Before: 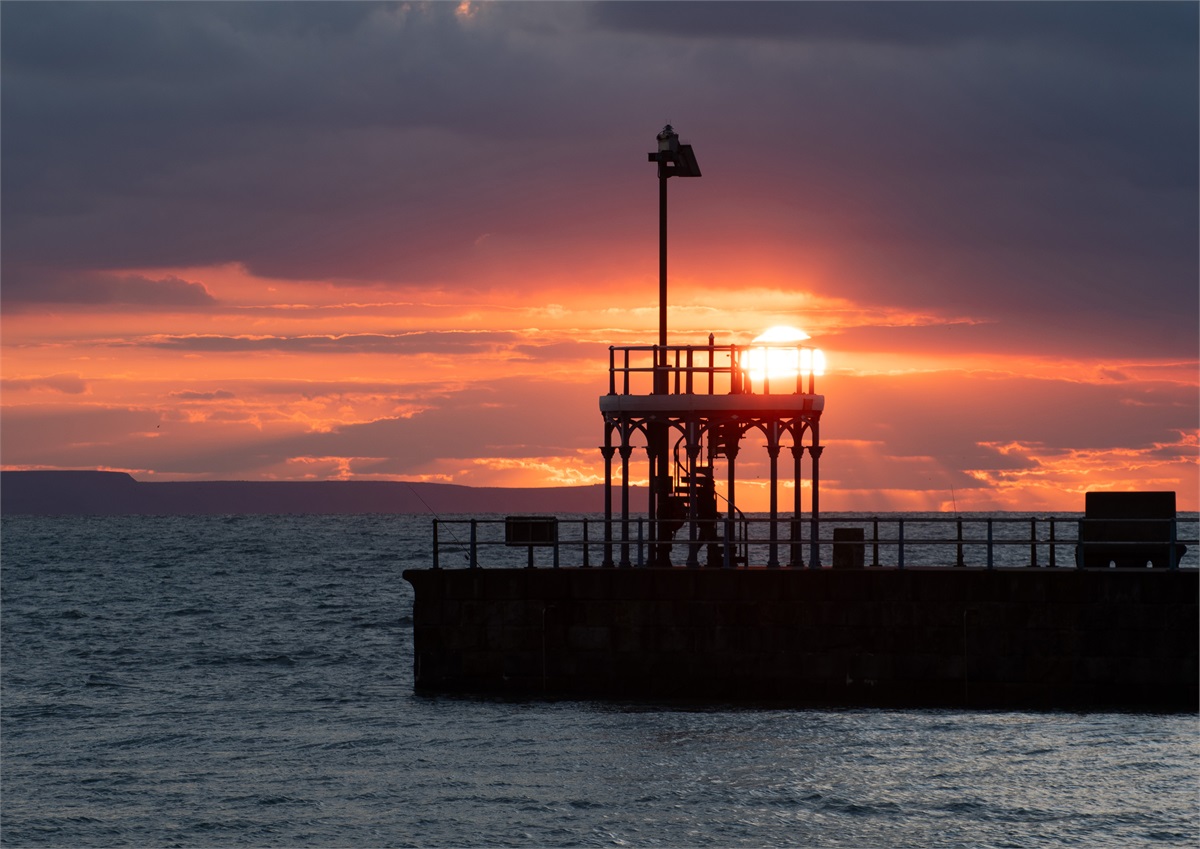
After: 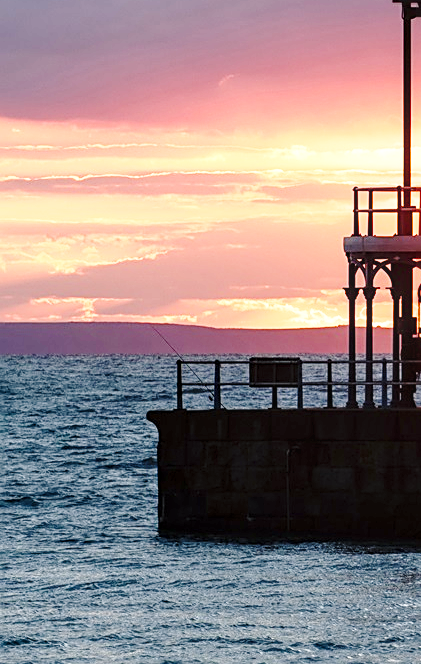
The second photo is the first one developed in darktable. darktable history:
crop and rotate: left 21.36%, top 18.753%, right 43.482%, bottom 3.006%
exposure: exposure 1 EV, compensate exposure bias true, compensate highlight preservation false
color balance rgb: shadows lift › chroma 2.031%, shadows lift › hue 217.61°, perceptual saturation grading › global saturation 20%, perceptual saturation grading › highlights -24.778%, perceptual saturation grading › shadows 26.077%, global vibrance -24.7%
base curve: curves: ch0 [(0, 0) (0.028, 0.03) (0.121, 0.232) (0.46, 0.748) (0.859, 0.968) (1, 1)], preserve colors none
sharpen: on, module defaults
local contrast: on, module defaults
contrast brightness saturation: saturation -0.055
